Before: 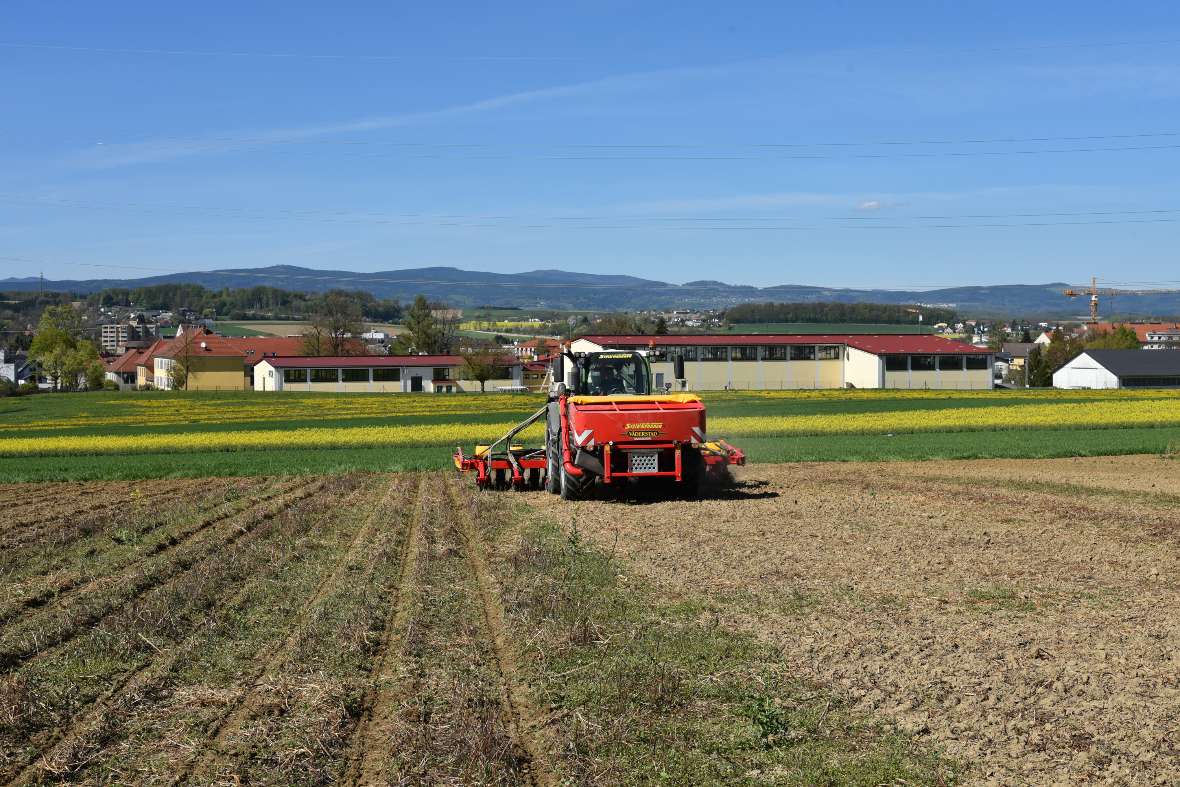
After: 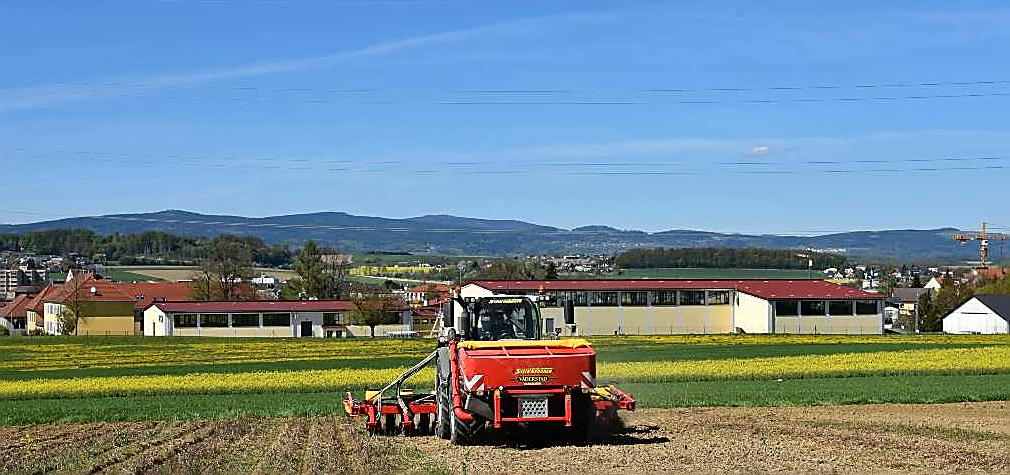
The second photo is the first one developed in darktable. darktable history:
sharpen: radius 1.4, amount 1.25, threshold 0.7
contrast brightness saturation: contrast 0.1, brightness 0.02, saturation 0.02
crop and rotate: left 9.345%, top 7.22%, right 4.982%, bottom 32.331%
haze removal: adaptive false
